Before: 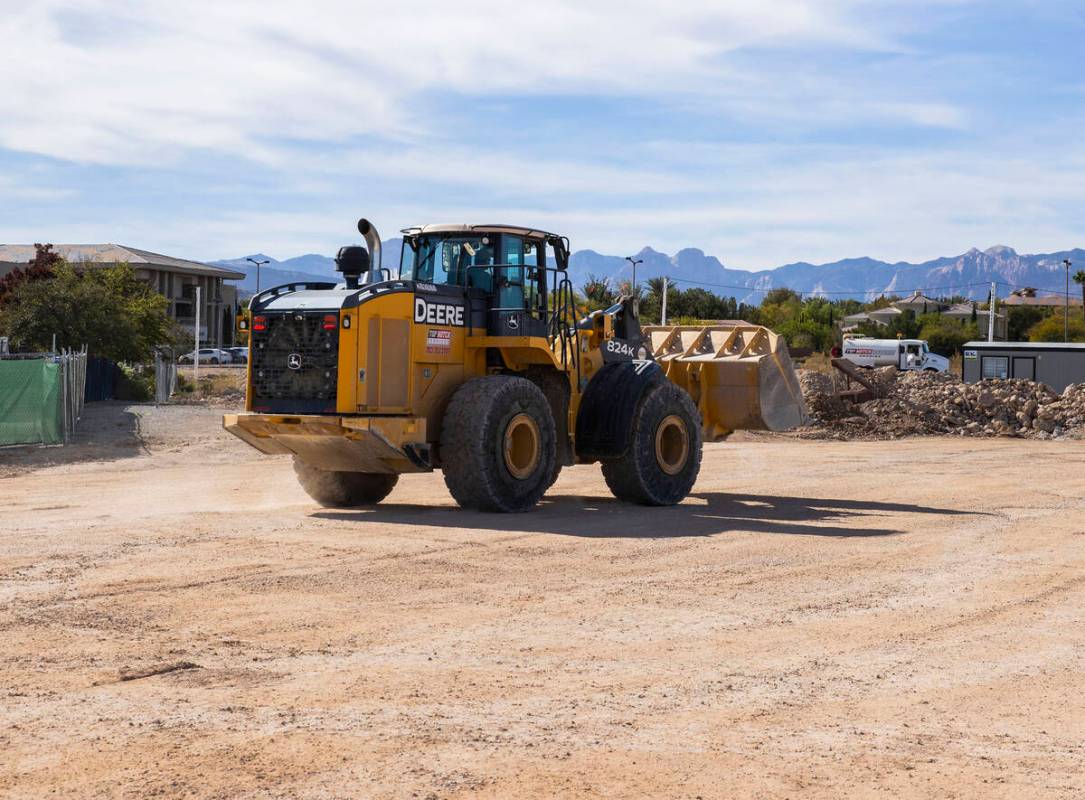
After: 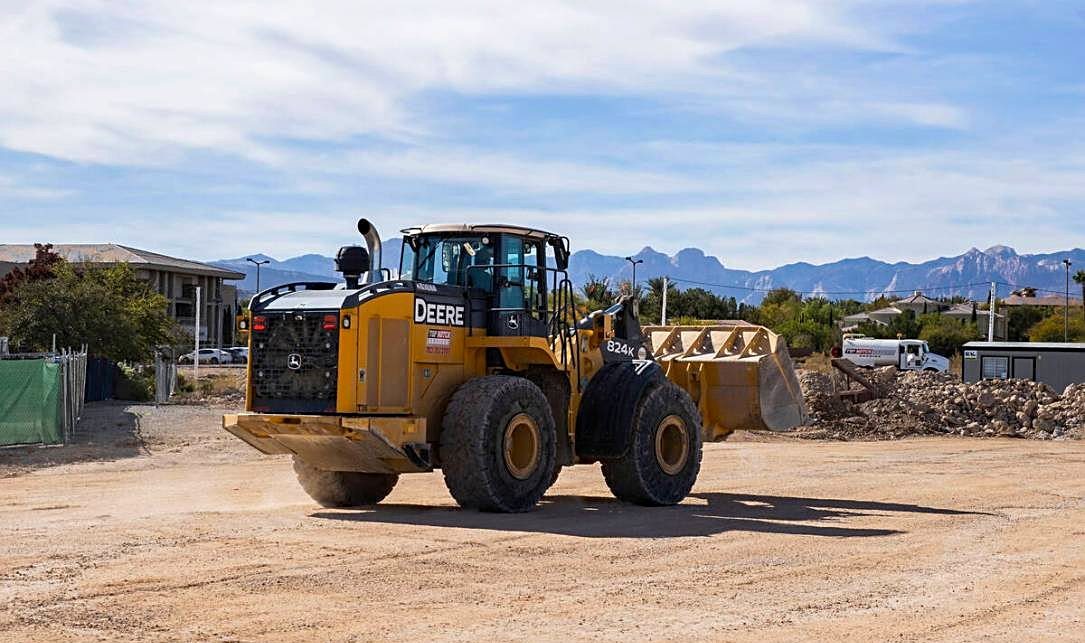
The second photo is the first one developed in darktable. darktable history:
crop: bottom 19.597%
sharpen: on, module defaults
haze removal: compatibility mode true
